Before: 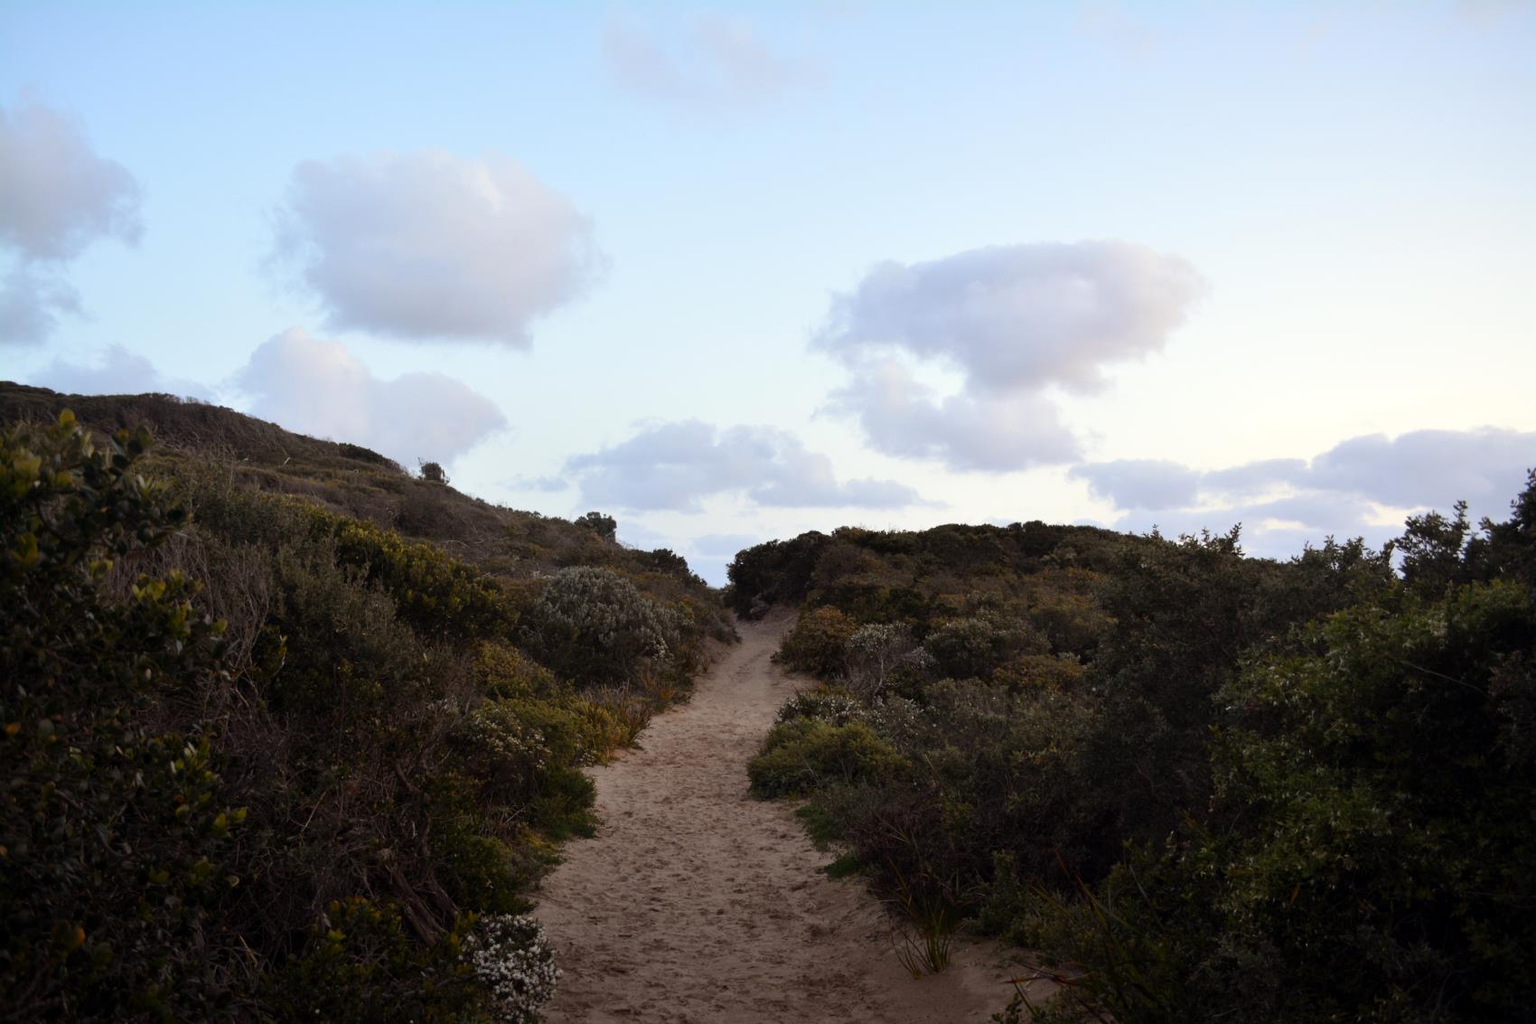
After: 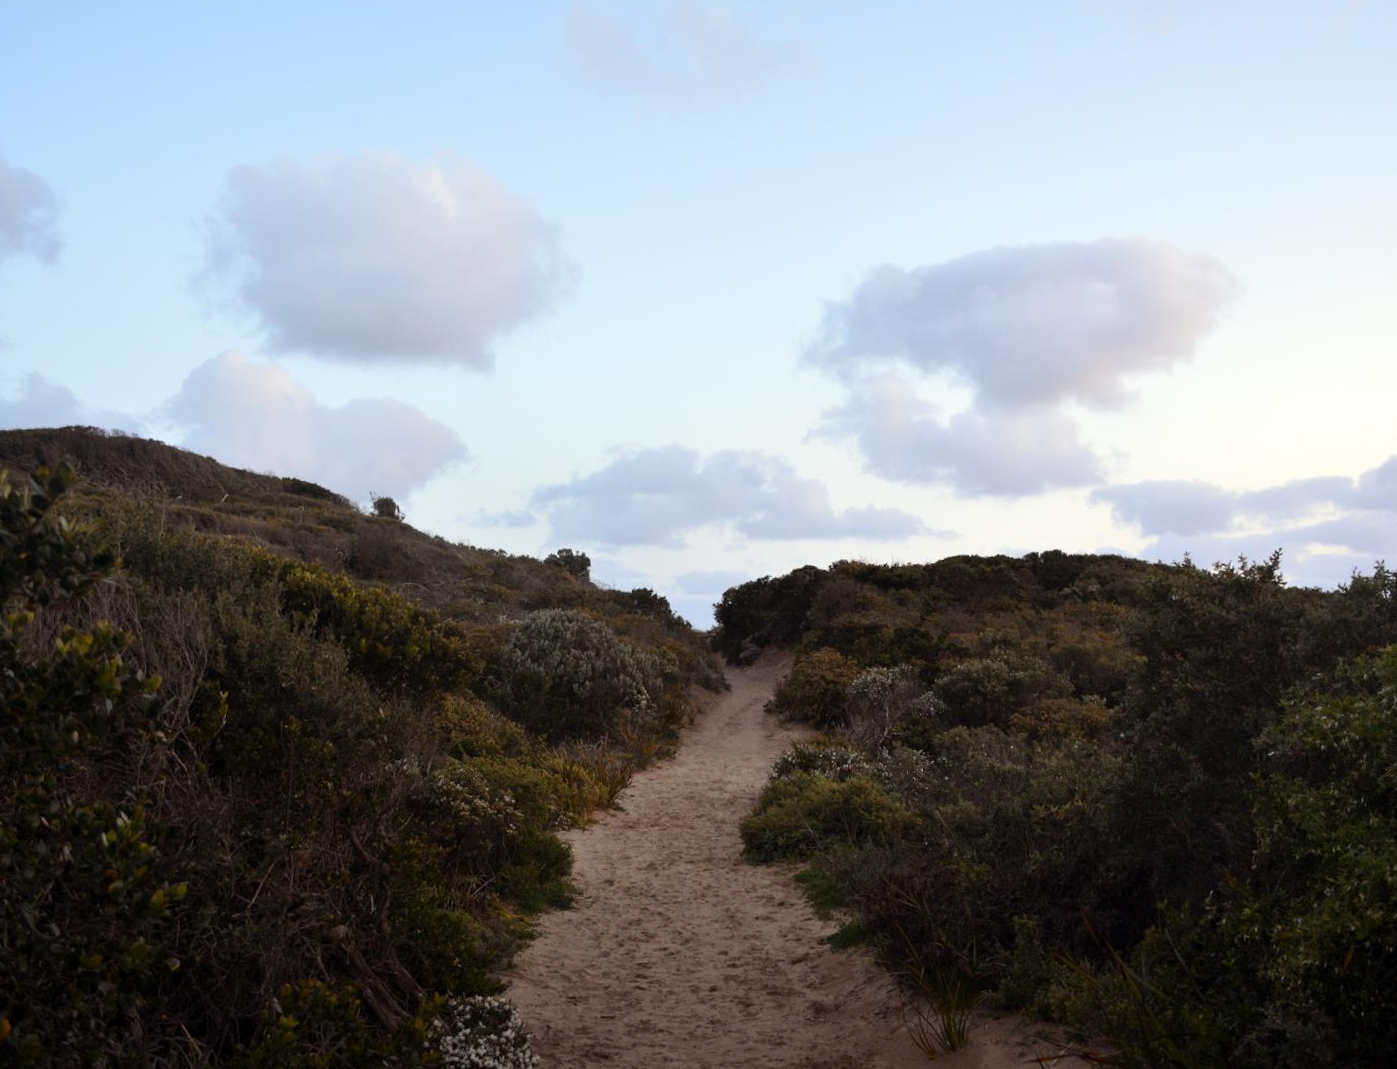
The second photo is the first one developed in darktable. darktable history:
crop and rotate: angle 1°, left 4.281%, top 0.642%, right 11.383%, bottom 2.486%
color balance rgb: global vibrance 0.5%
